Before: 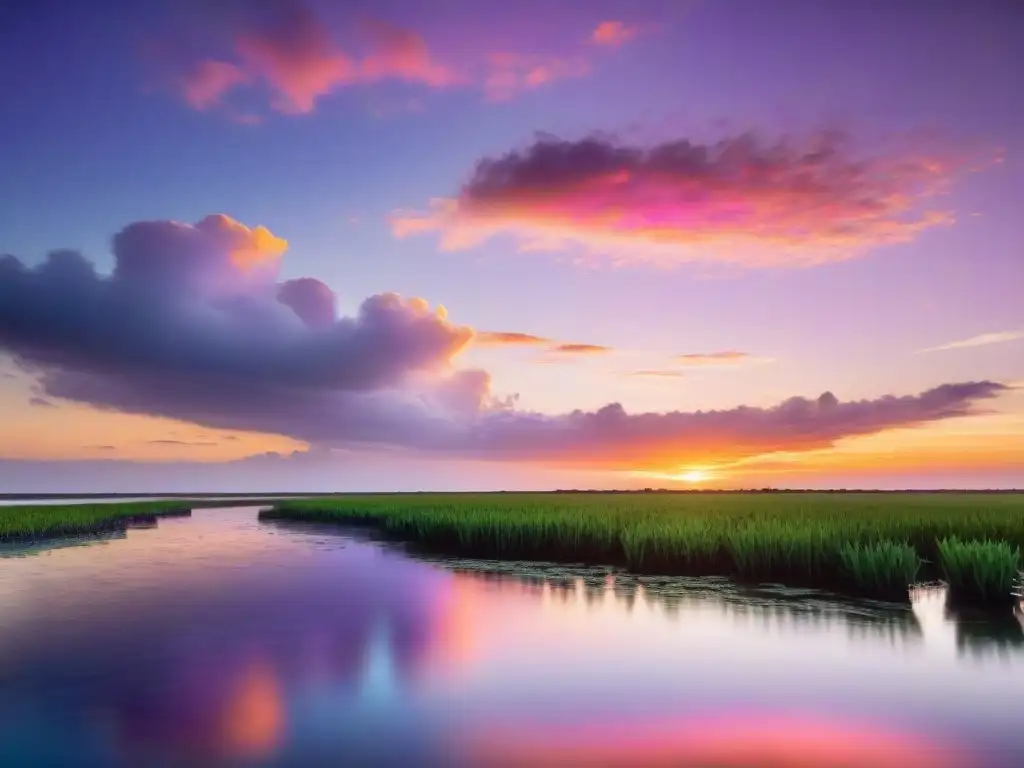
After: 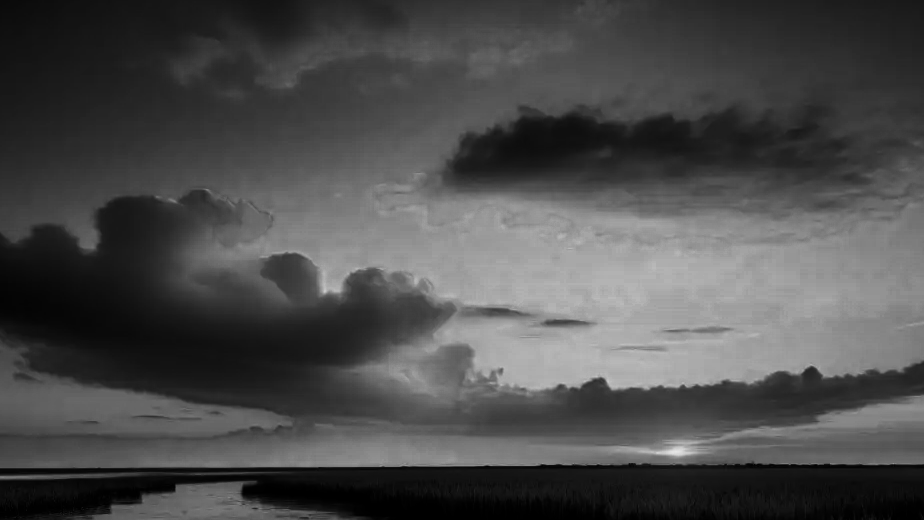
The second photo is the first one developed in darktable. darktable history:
color zones: curves: ch0 [(0, 0.613) (0.01, 0.613) (0.245, 0.448) (0.498, 0.529) (0.642, 0.665) (0.879, 0.777) (0.99, 0.613)]; ch1 [(0, 0) (0.143, 0) (0.286, 0) (0.429, 0) (0.571, 0) (0.714, 0) (0.857, 0)]
crop: left 1.566%, top 3.369%, right 7.573%, bottom 28.437%
shadows and highlights: shadows 24.9, highlights -24.95
contrast brightness saturation: brightness -0.993, saturation 0.995
